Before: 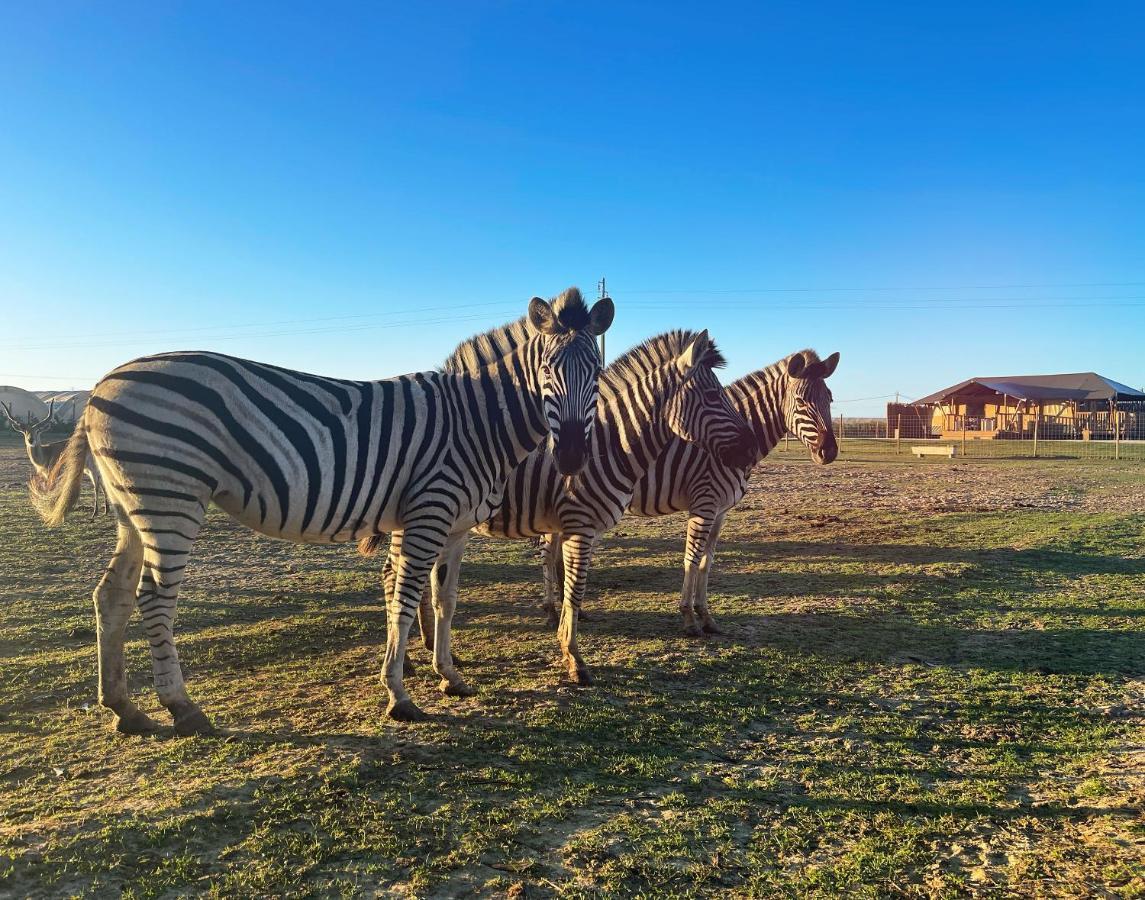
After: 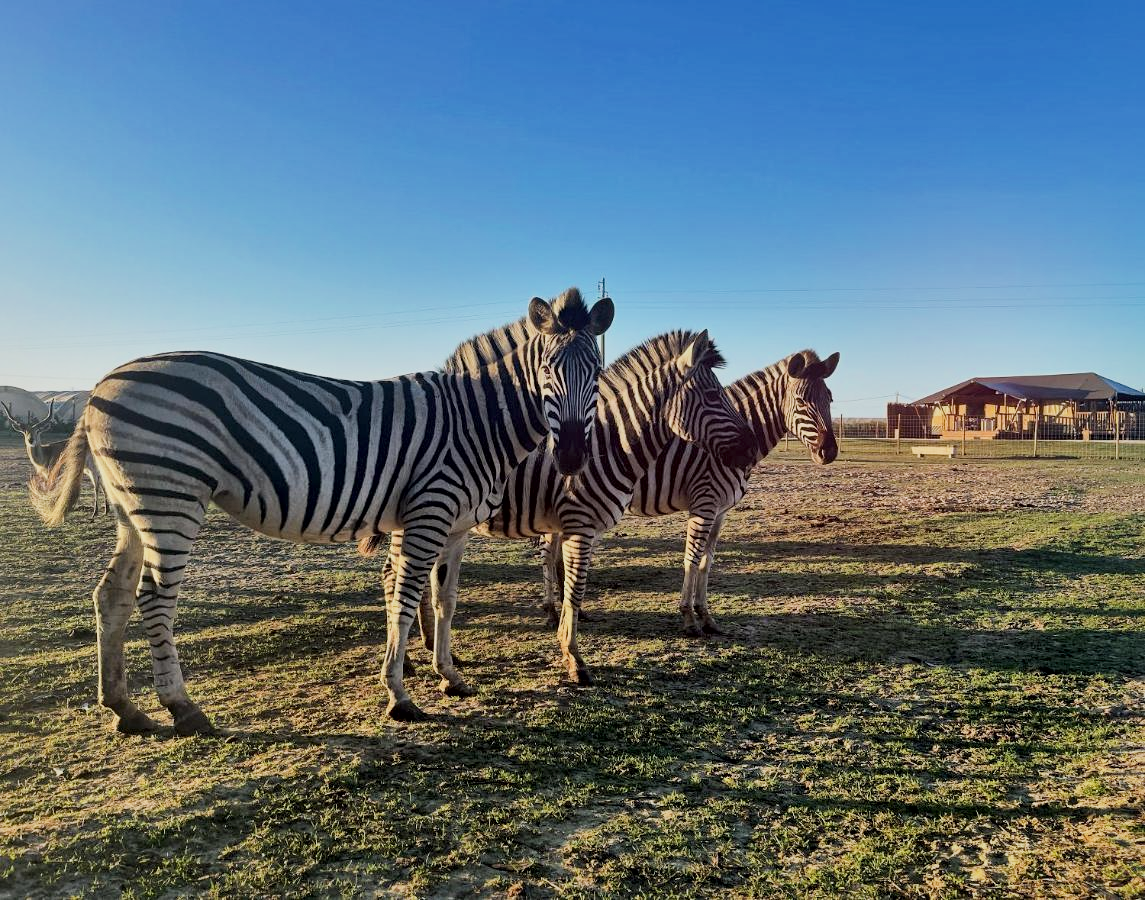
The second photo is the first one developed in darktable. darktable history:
filmic rgb: black relative exposure -16 EV, white relative exposure 6.91 EV, hardness 4.69
local contrast: mode bilateral grid, contrast 50, coarseness 50, detail 150%, midtone range 0.2
